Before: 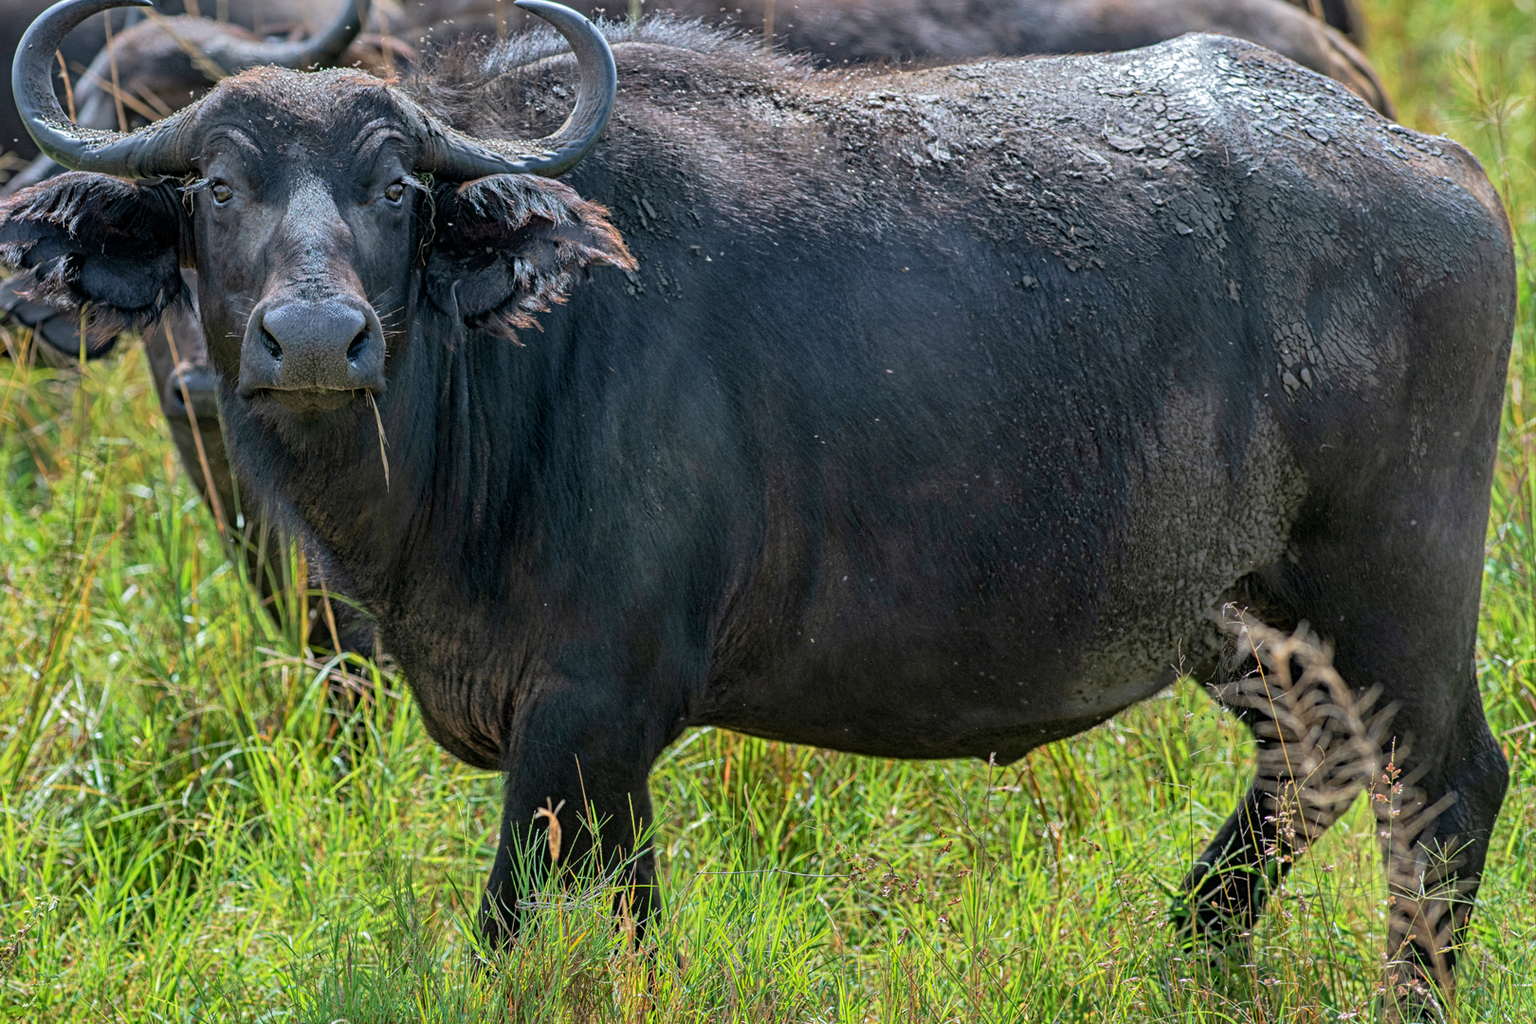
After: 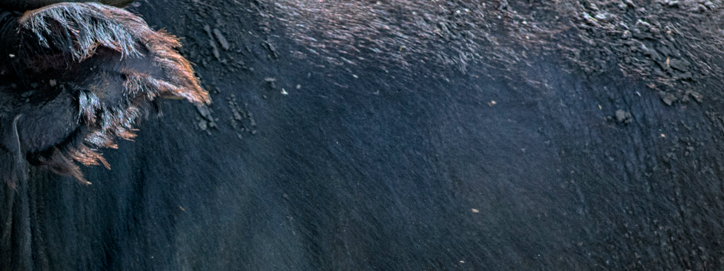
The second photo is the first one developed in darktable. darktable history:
crop: left 28.64%, top 16.832%, right 26.637%, bottom 58.055%
vignetting: on, module defaults
color balance: output saturation 120%
